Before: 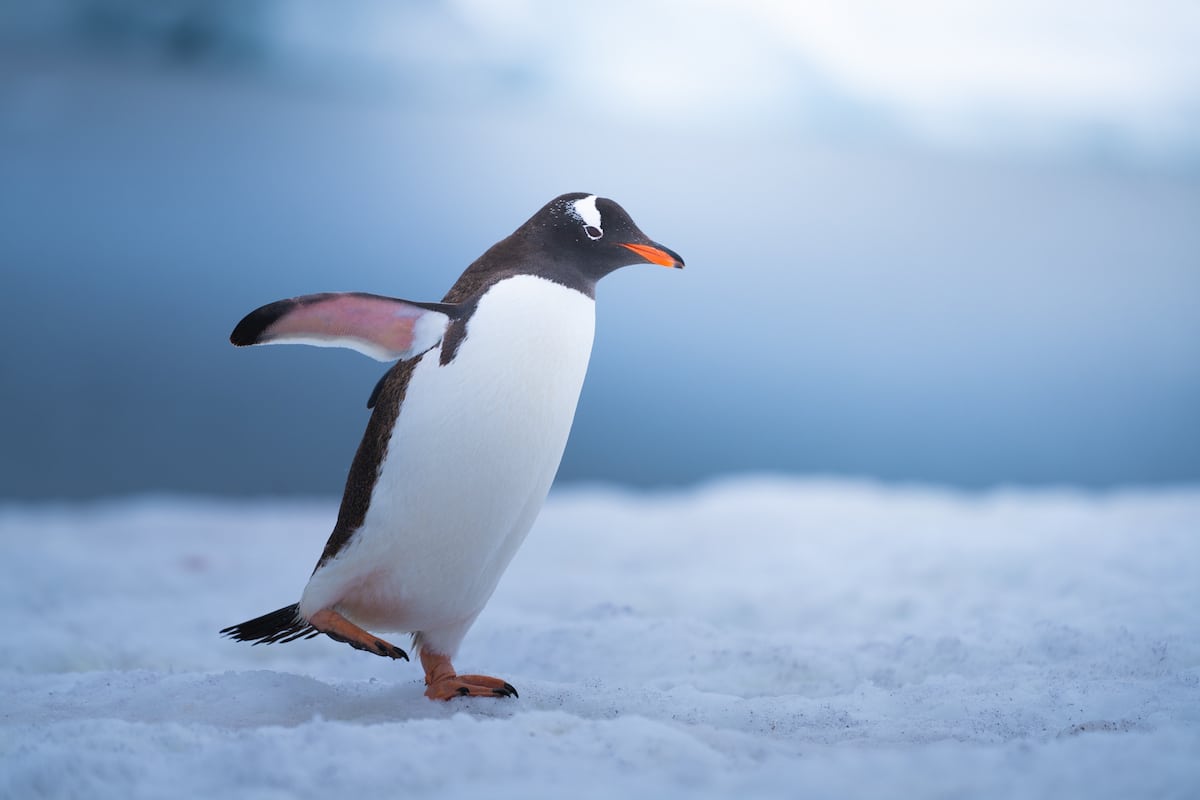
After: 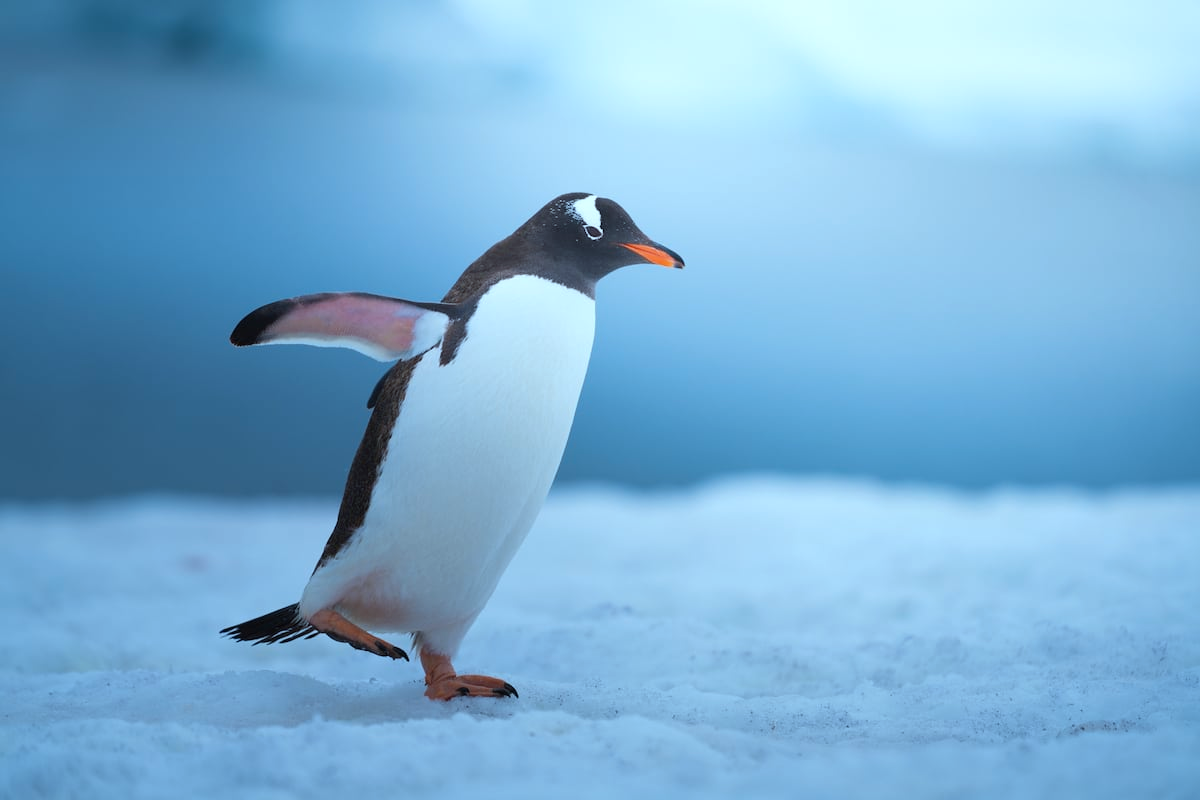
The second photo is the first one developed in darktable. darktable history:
color correction: highlights a* -10.2, highlights b* -9.72
